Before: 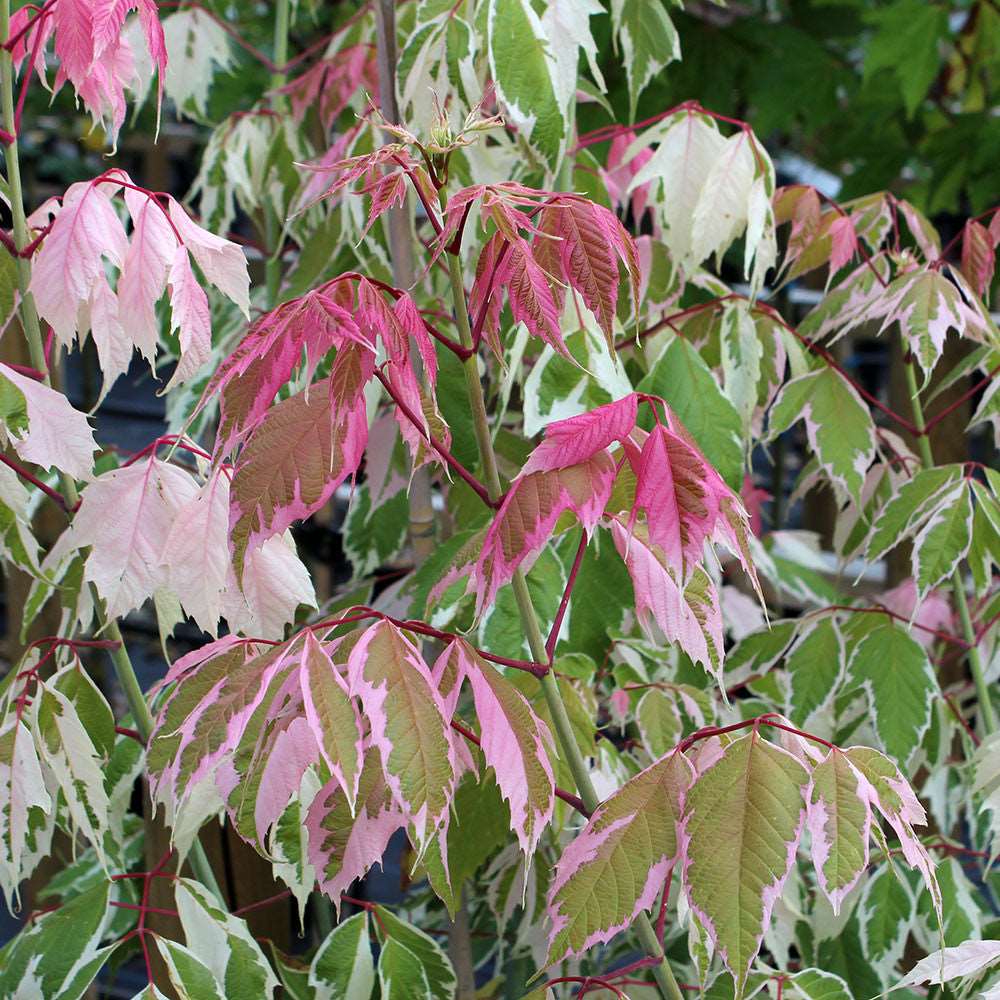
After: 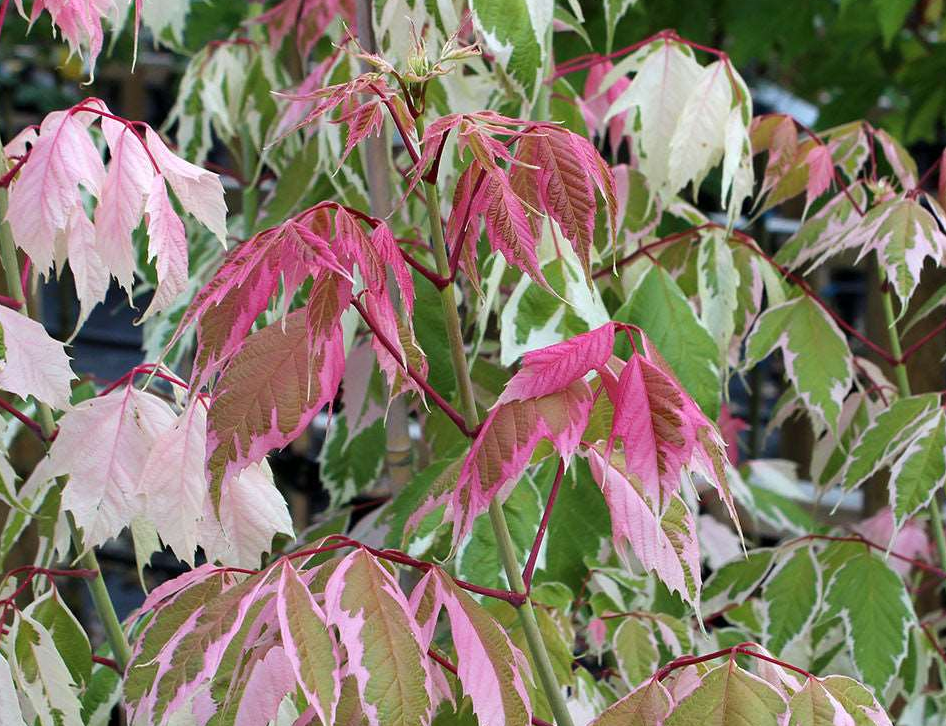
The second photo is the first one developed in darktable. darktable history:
crop: left 2.366%, top 7.172%, right 3.004%, bottom 20.209%
